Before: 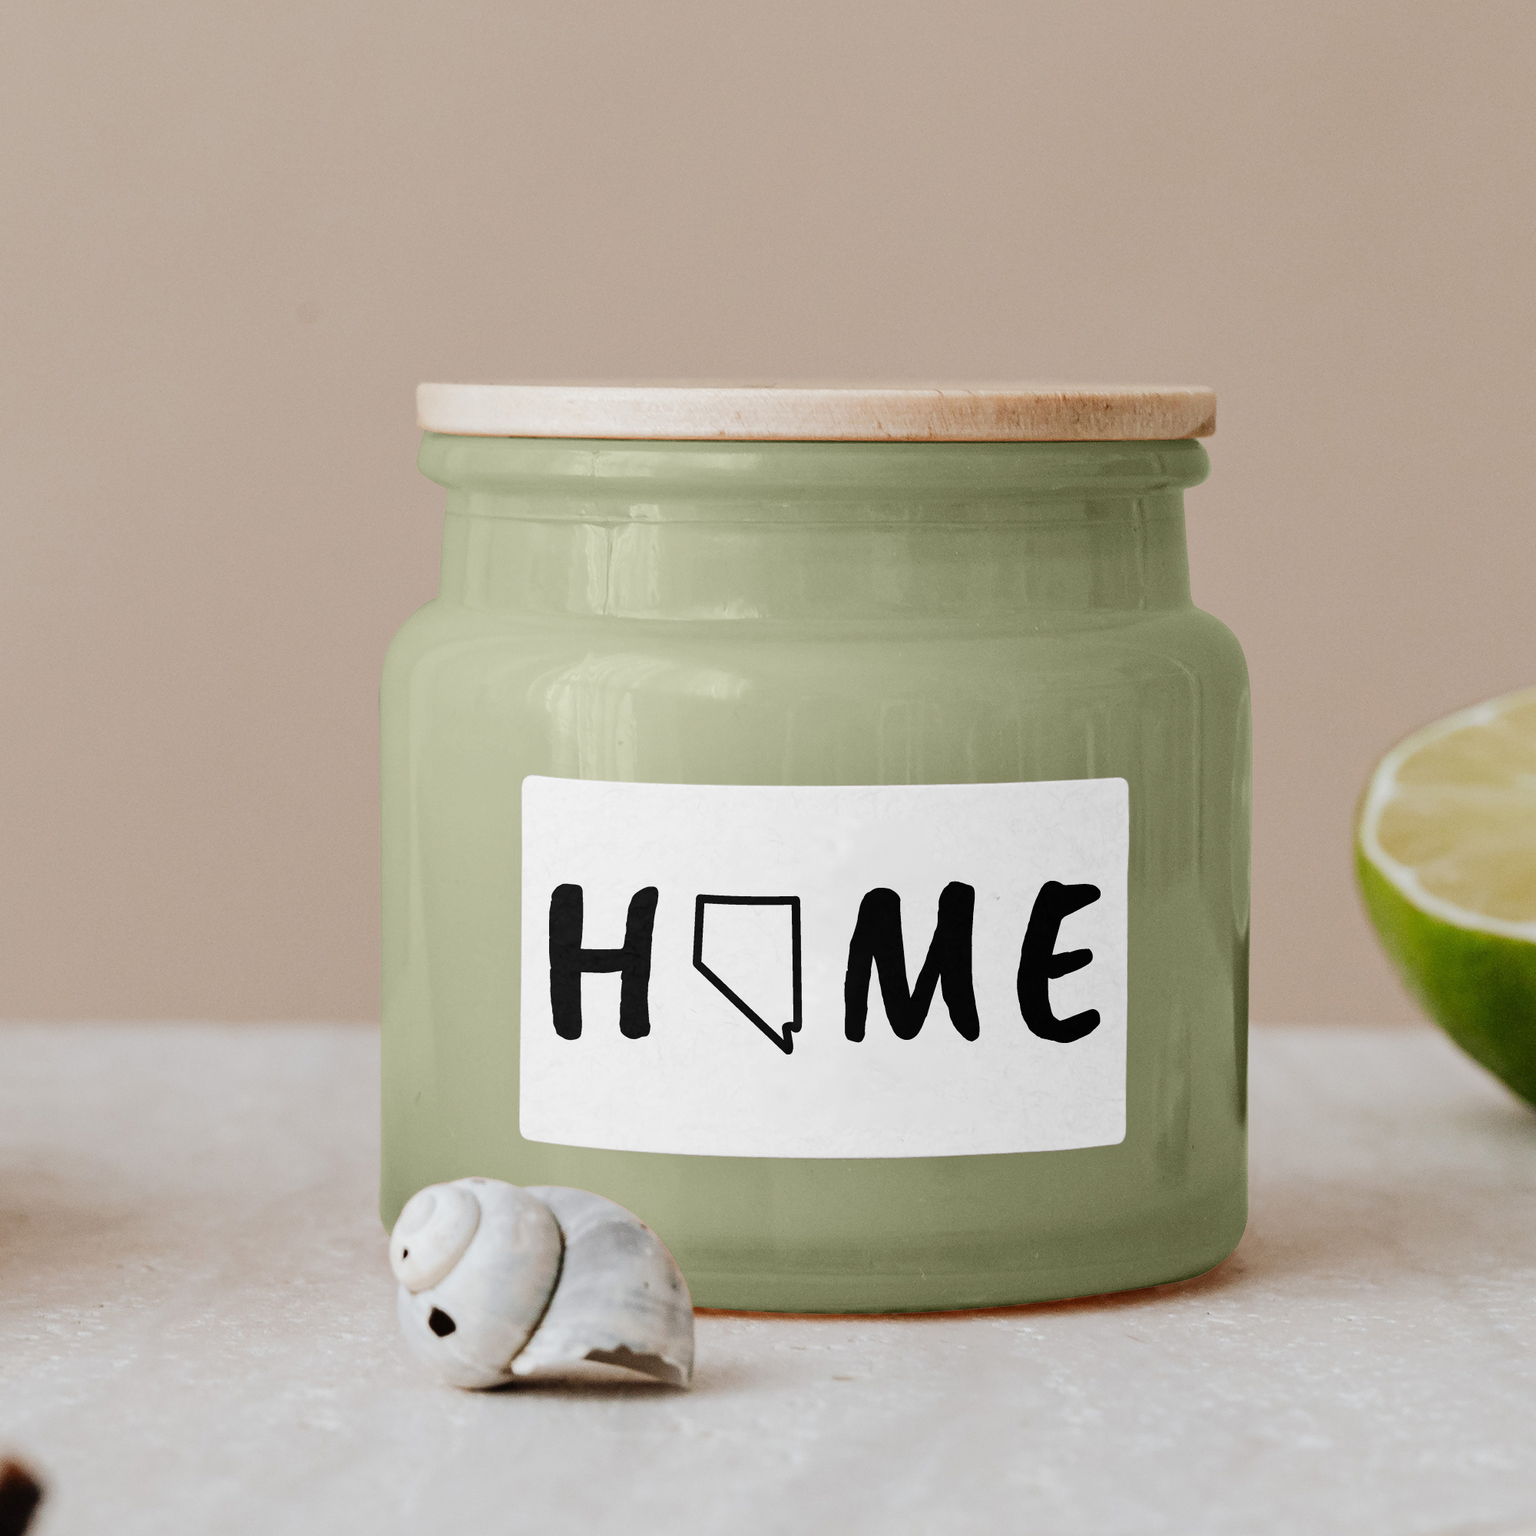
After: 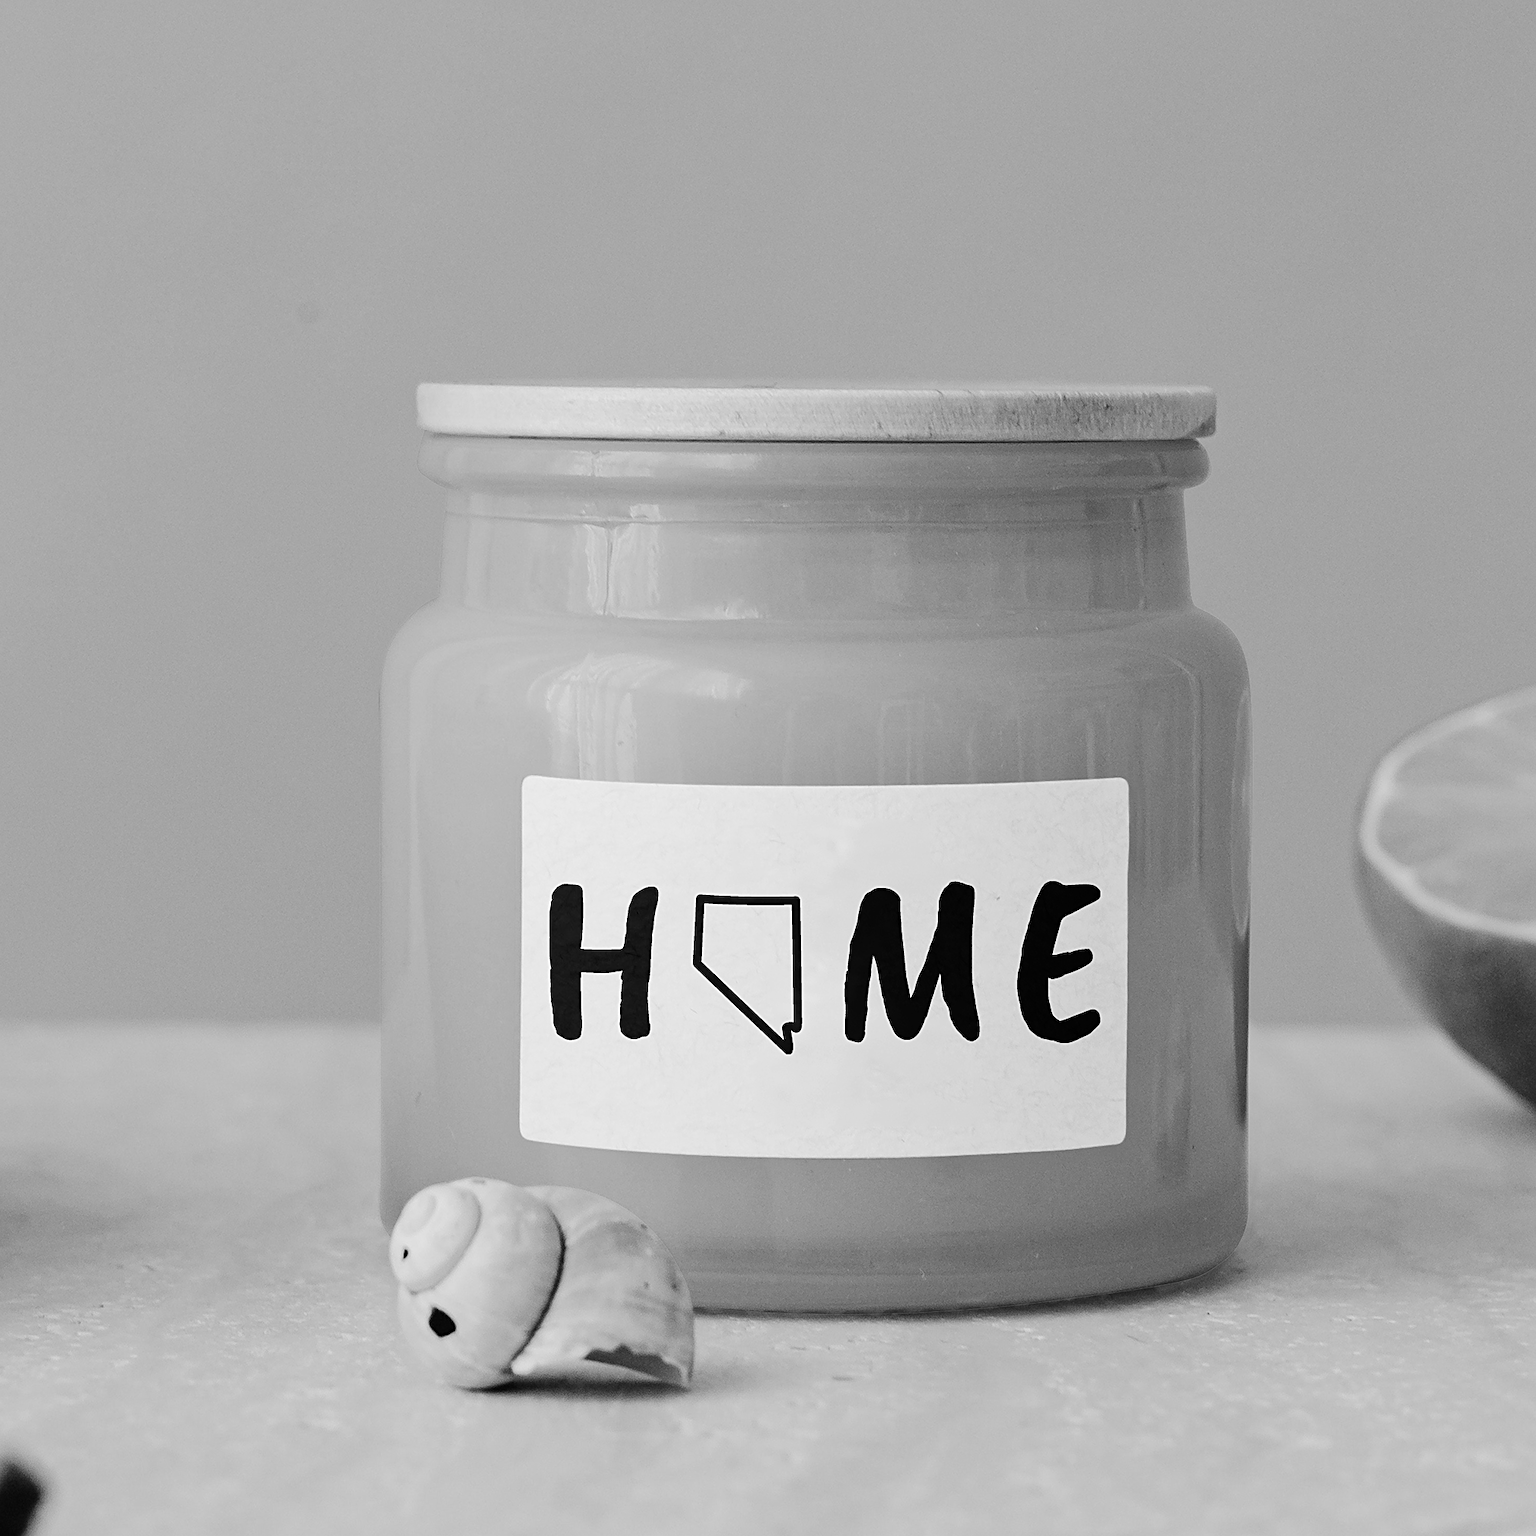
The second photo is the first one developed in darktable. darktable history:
sharpen: on, module defaults
monochrome: a 32, b 64, size 2.3
rotate and perspective: crop left 0, crop top 0
color calibration: x 0.37, y 0.382, temperature 4313.32 K
